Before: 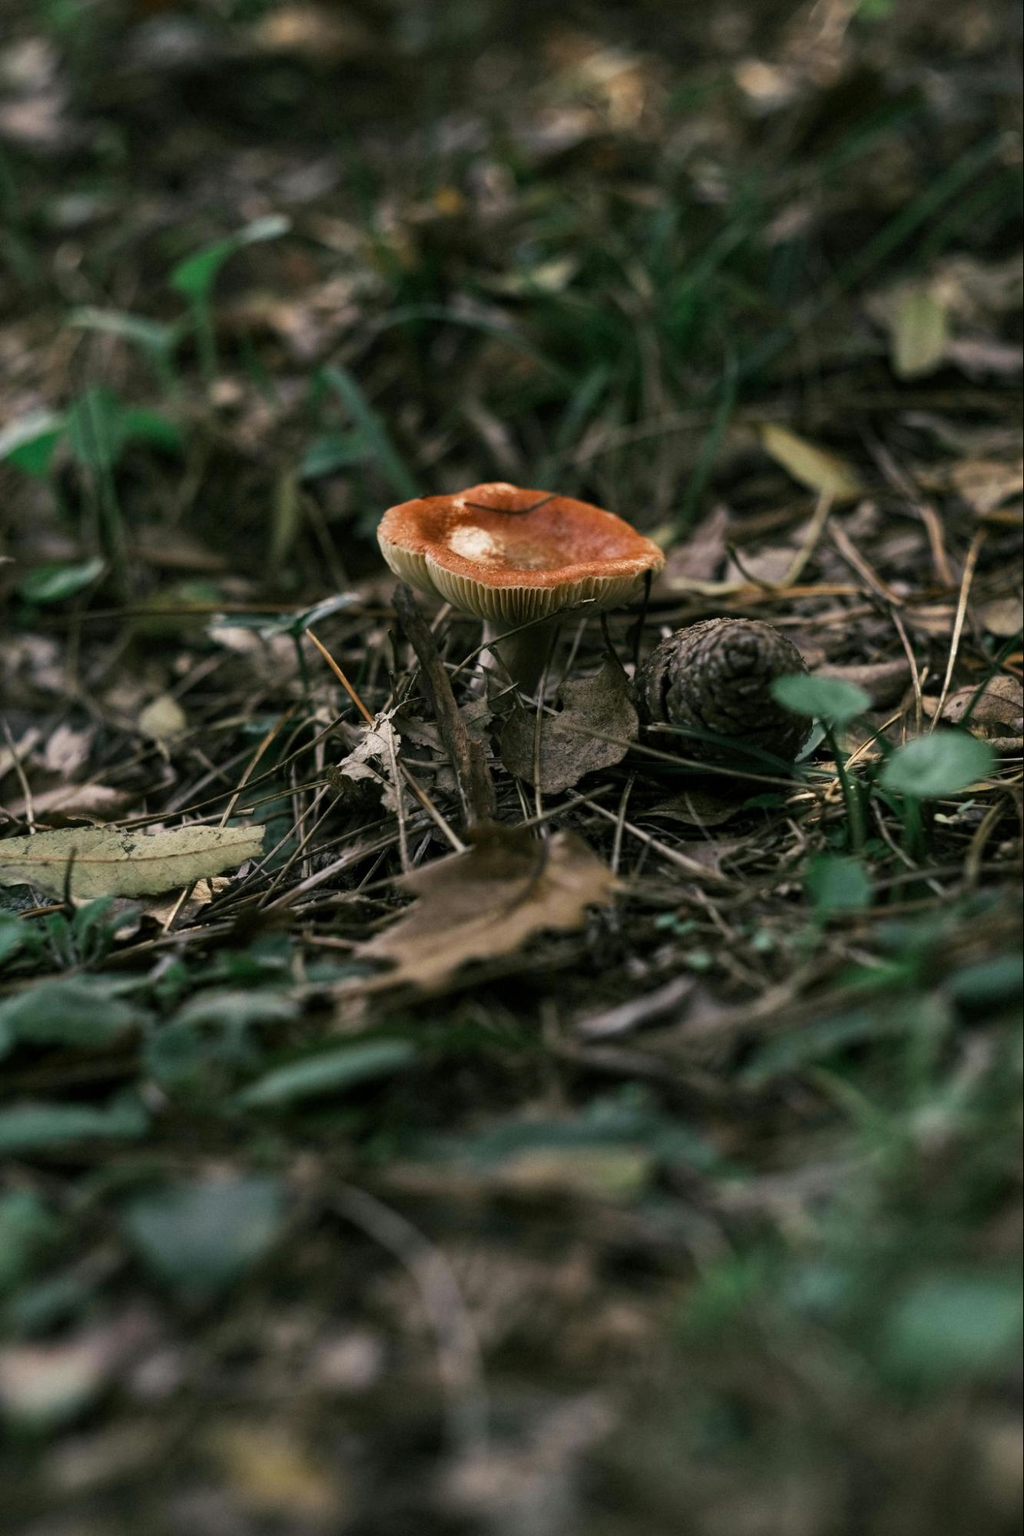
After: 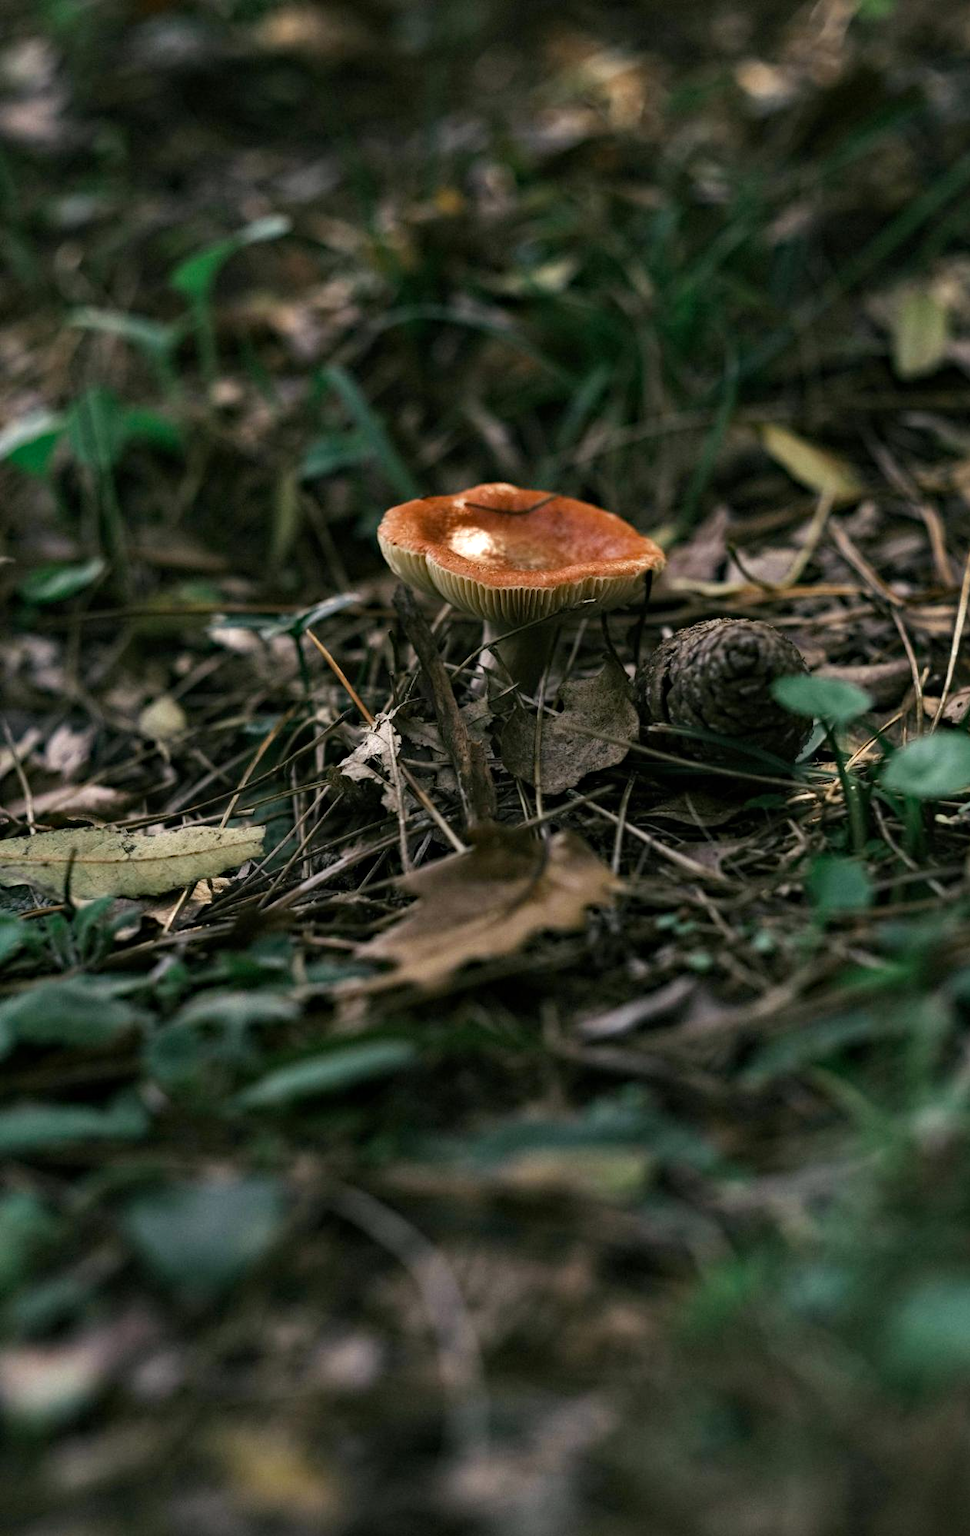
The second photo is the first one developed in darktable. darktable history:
haze removal: compatibility mode true, adaptive false
crop and rotate: left 0%, right 5.318%
